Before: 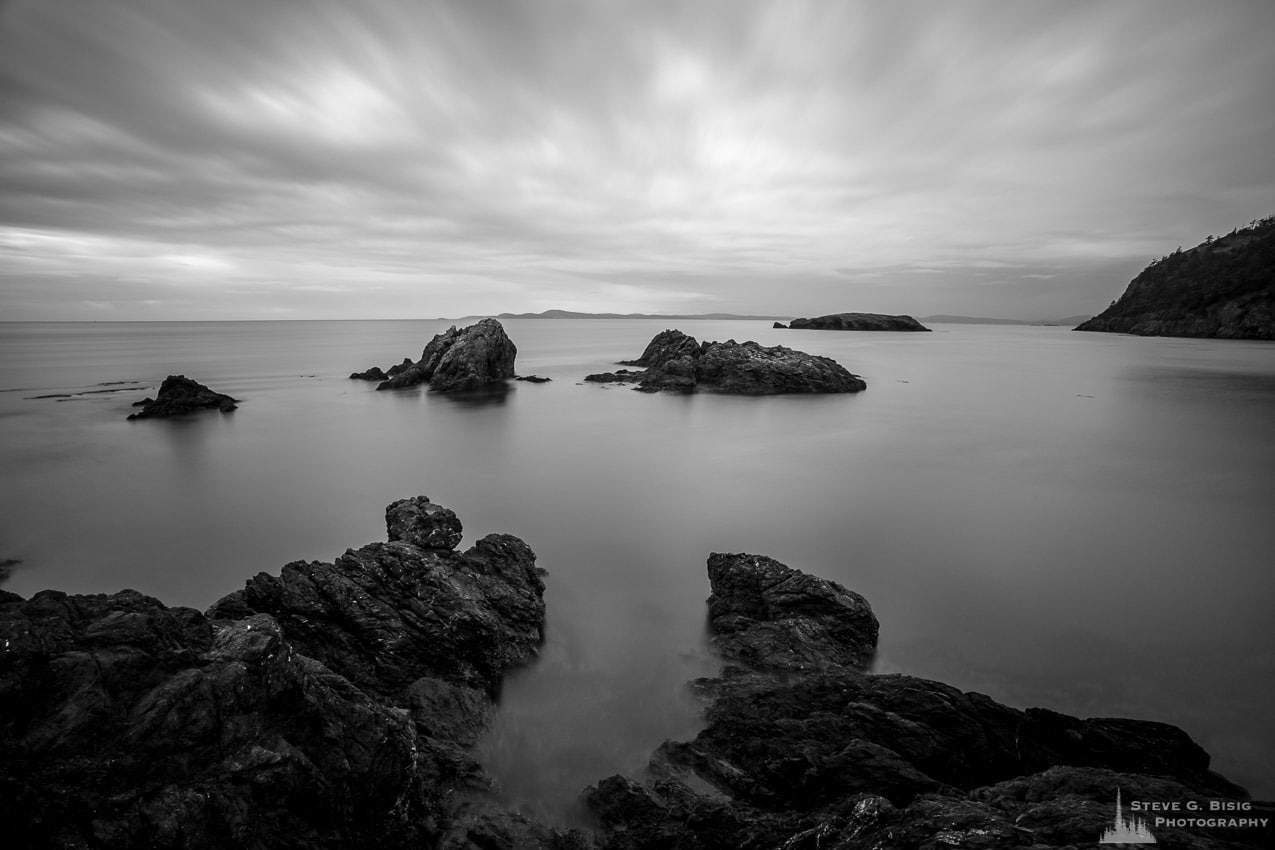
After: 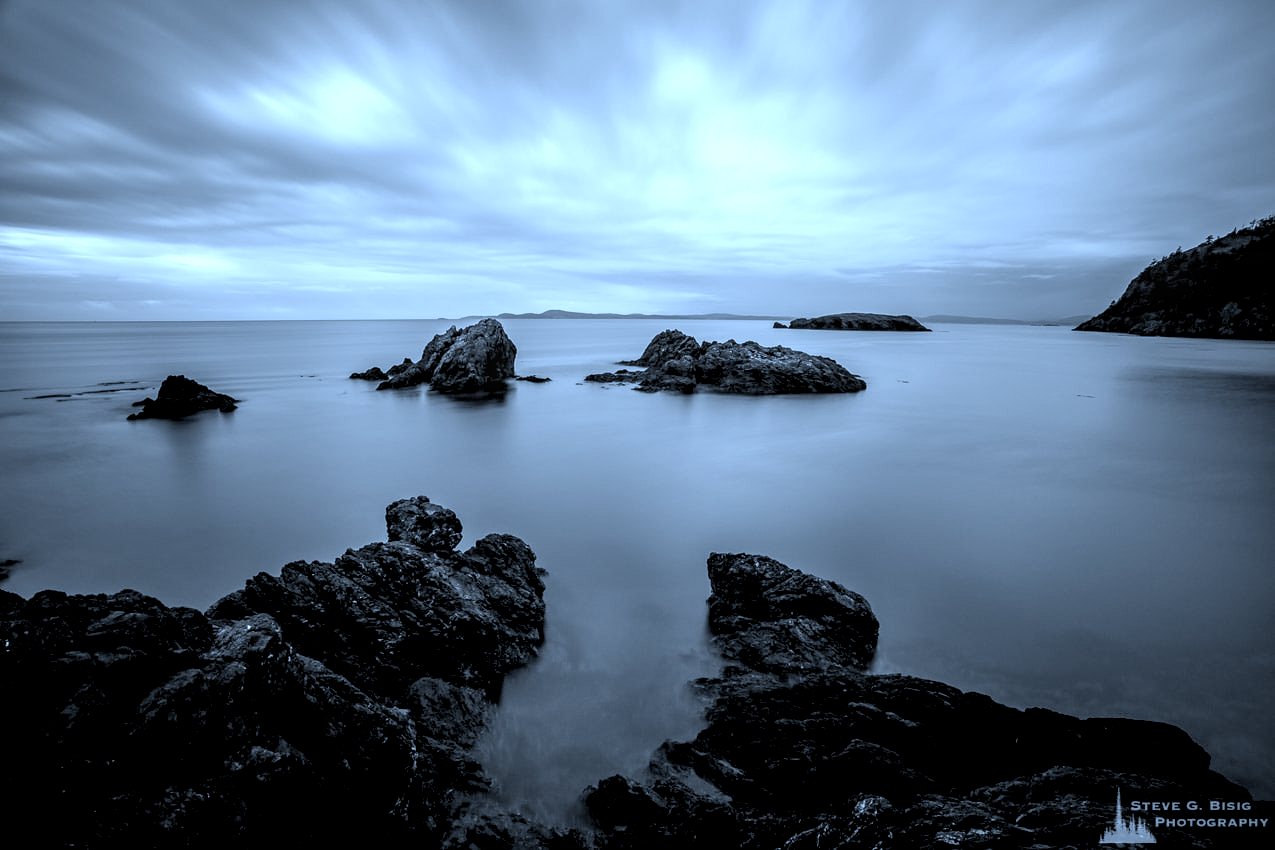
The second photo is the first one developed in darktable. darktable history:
white balance: red 0.926, green 1.003, blue 1.133
local contrast: on, module defaults
color calibration: illuminant Planckian (black body), x 0.378, y 0.375, temperature 4065 K
rgb levels: levels [[0.01, 0.419, 0.839], [0, 0.5, 1], [0, 0.5, 1]]
